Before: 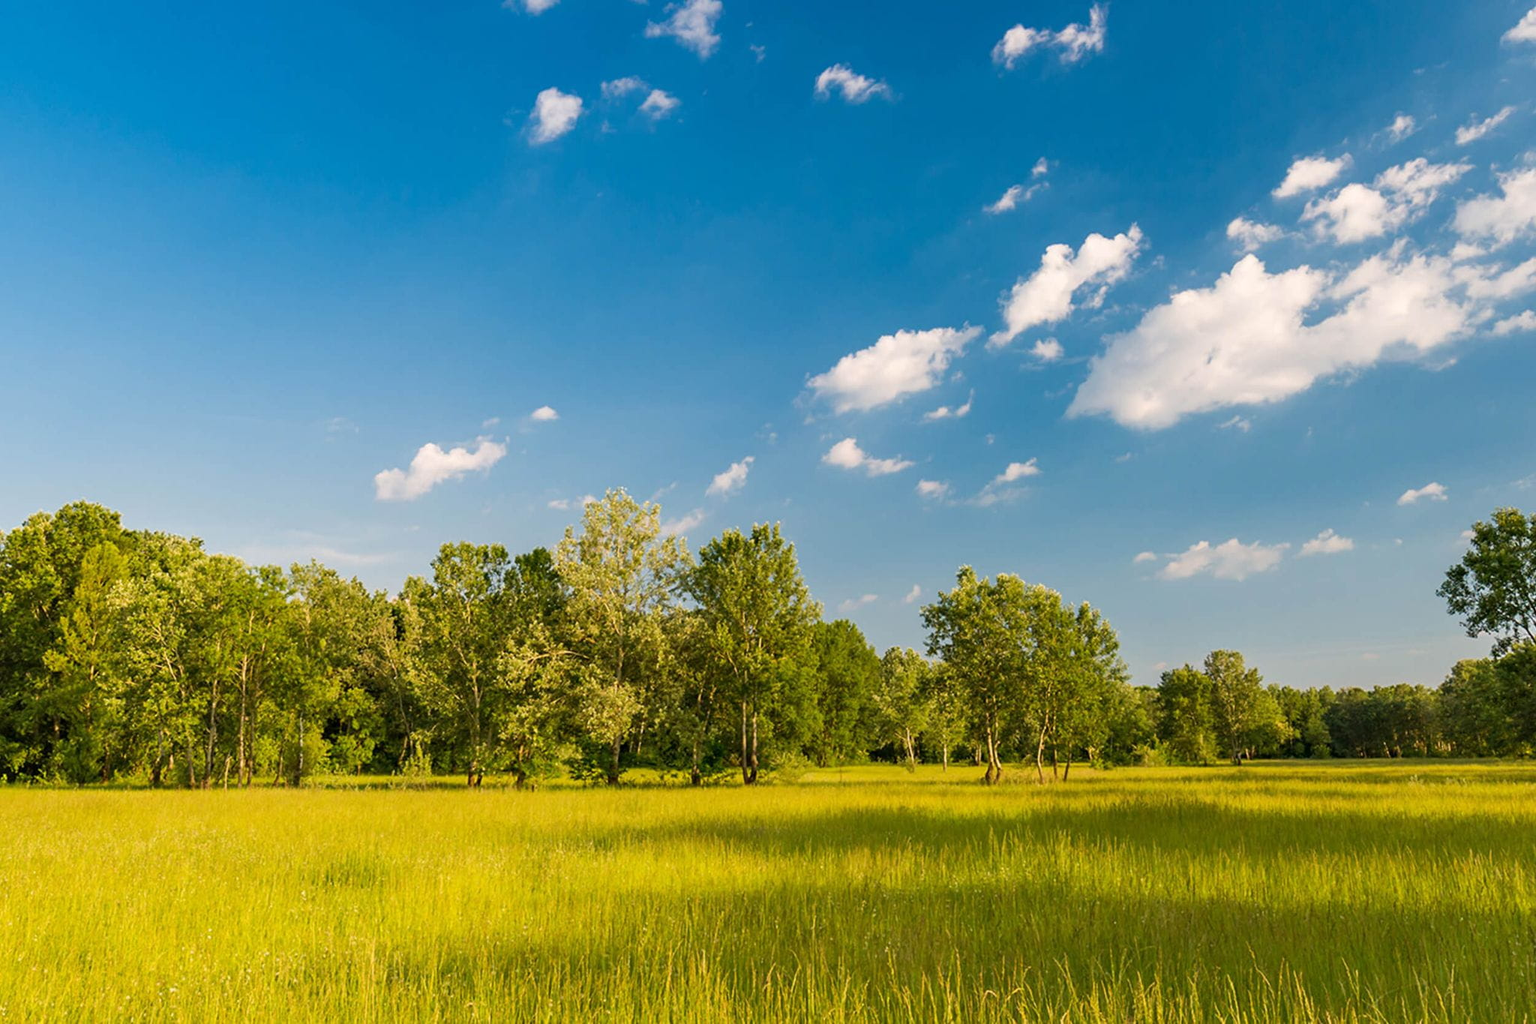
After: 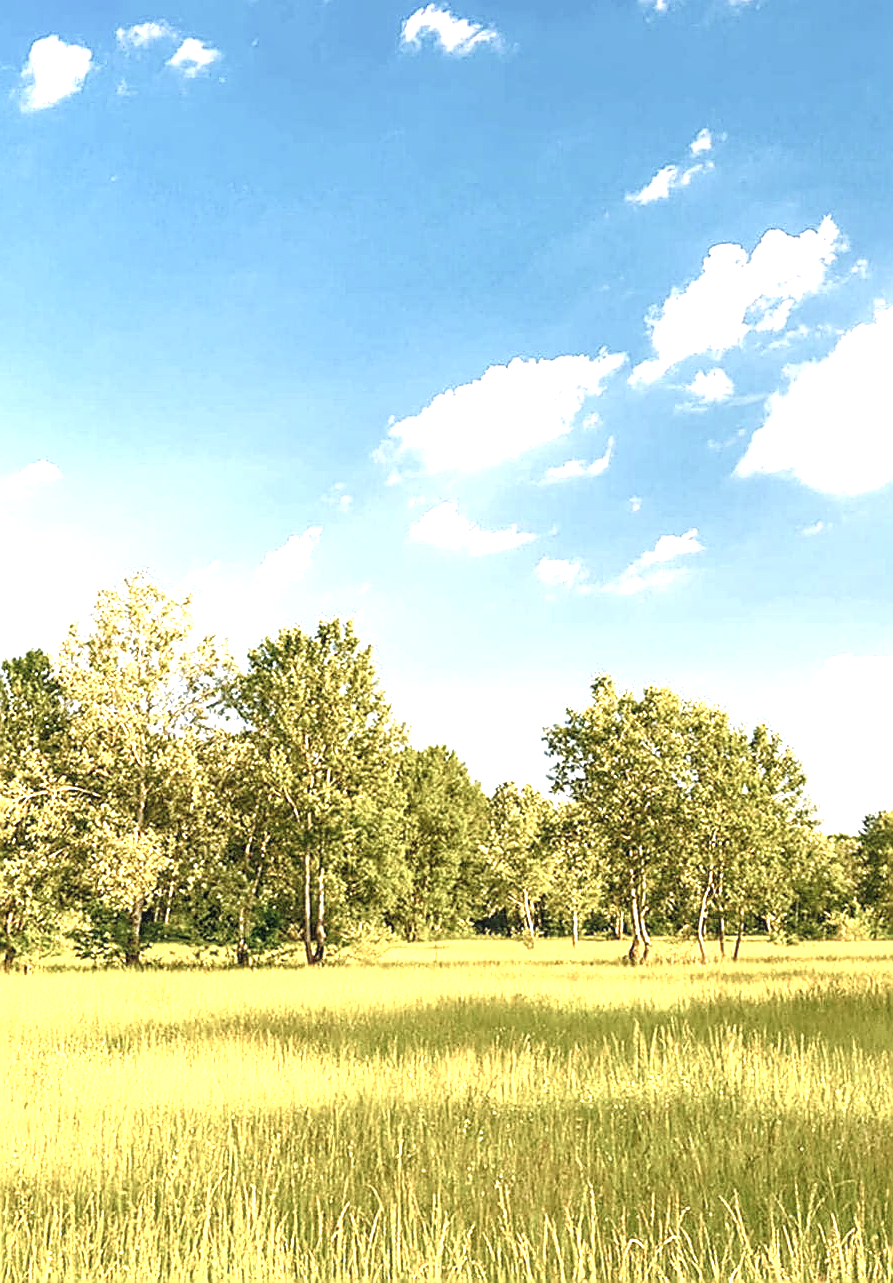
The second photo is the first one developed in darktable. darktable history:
local contrast: on, module defaults
exposure: black level correction 0, exposure 1.759 EV, compensate highlight preservation false
crop: left 33.457%, top 5.98%, right 22.927%
contrast brightness saturation: contrast -0.059, saturation -0.403
sharpen: radius 1.352, amount 1.247, threshold 0.65
color balance rgb: highlights gain › chroma 1.718%, highlights gain › hue 55.95°, perceptual saturation grading › global saturation 39.229%, perceptual saturation grading › highlights -25.843%, perceptual saturation grading › mid-tones 35.65%, perceptual saturation grading › shadows 35.11%, global vibrance -23.148%
